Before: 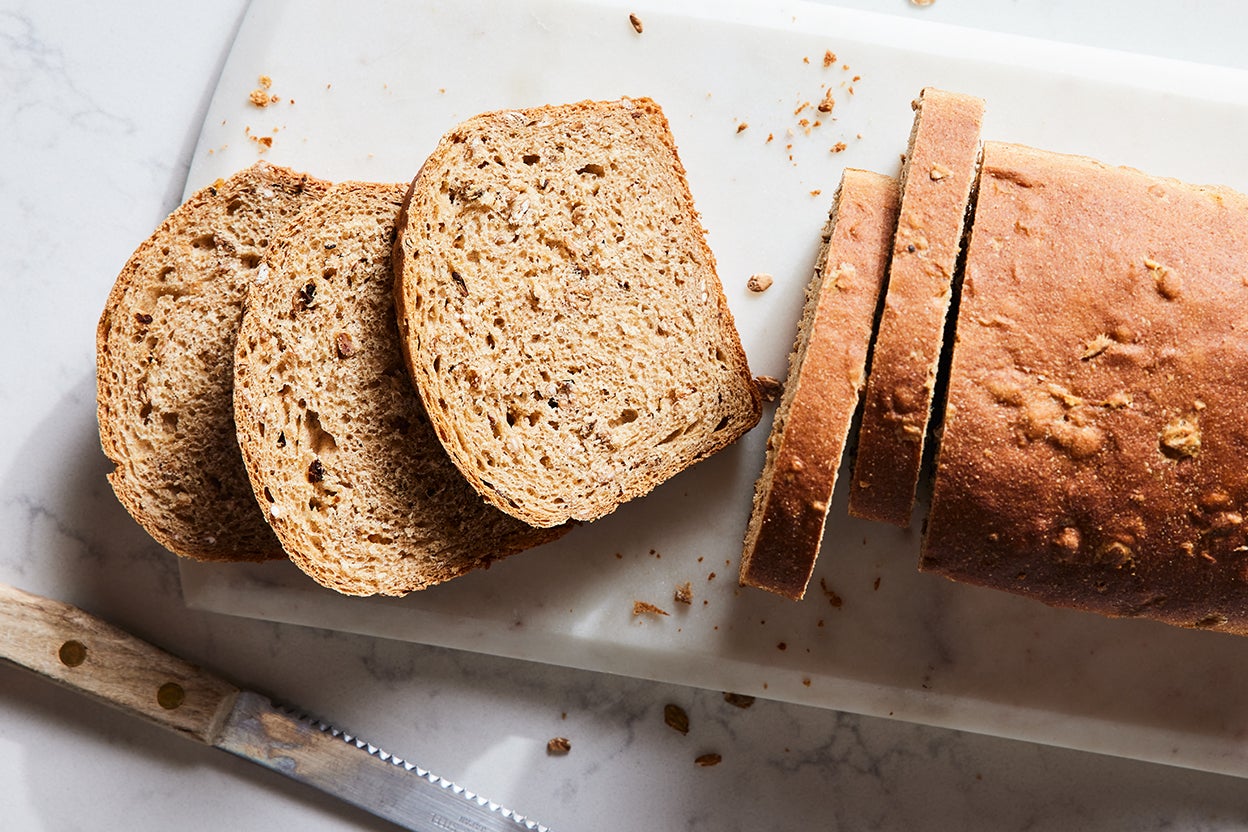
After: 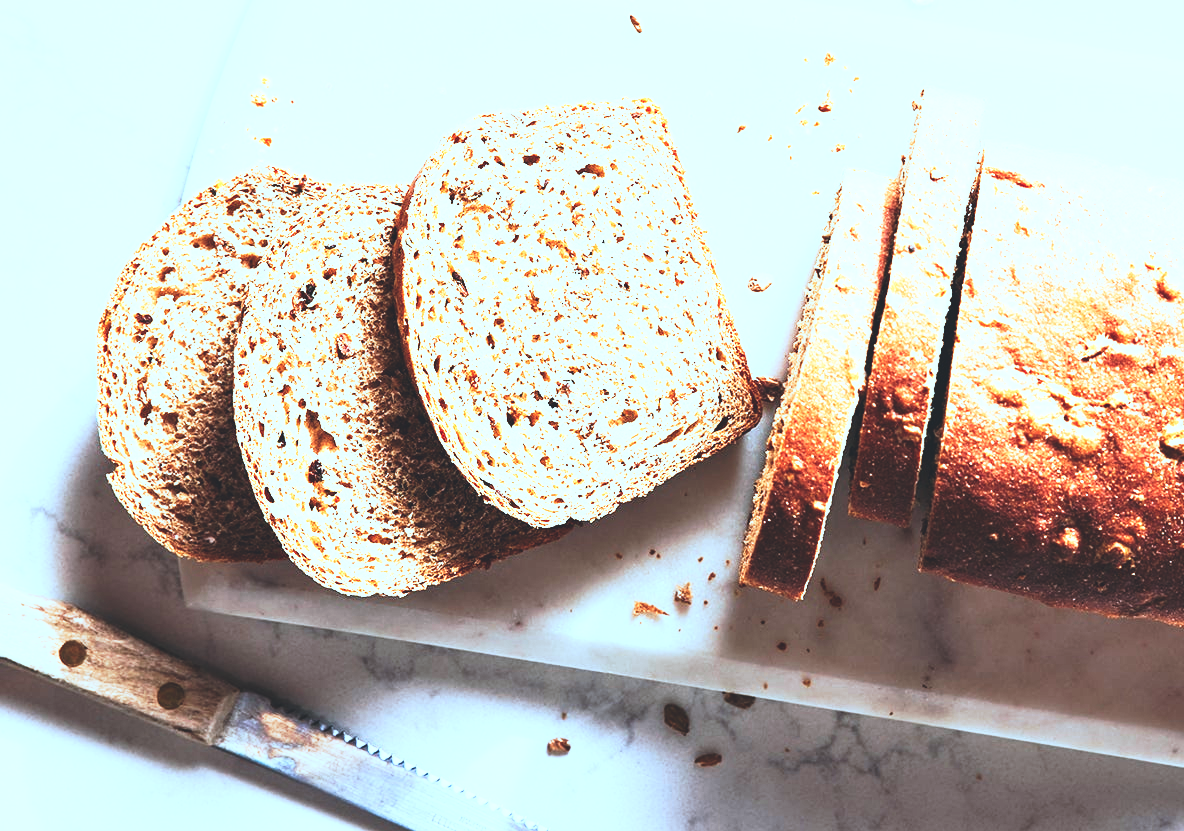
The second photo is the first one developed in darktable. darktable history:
crop and rotate: right 5.113%
tone curve: curves: ch0 [(0, 0) (0.003, 0.142) (0.011, 0.142) (0.025, 0.147) (0.044, 0.147) (0.069, 0.152) (0.1, 0.16) (0.136, 0.172) (0.177, 0.193) (0.224, 0.221) (0.277, 0.264) (0.335, 0.322) (0.399, 0.399) (0.468, 0.49) (0.543, 0.593) (0.623, 0.723) (0.709, 0.841) (0.801, 0.925) (0.898, 0.976) (1, 1)], preserve colors none
exposure: black level correction -0.002, exposure 1.109 EV, compensate highlight preservation false
color correction: highlights a* -8.96, highlights b* -22.4
